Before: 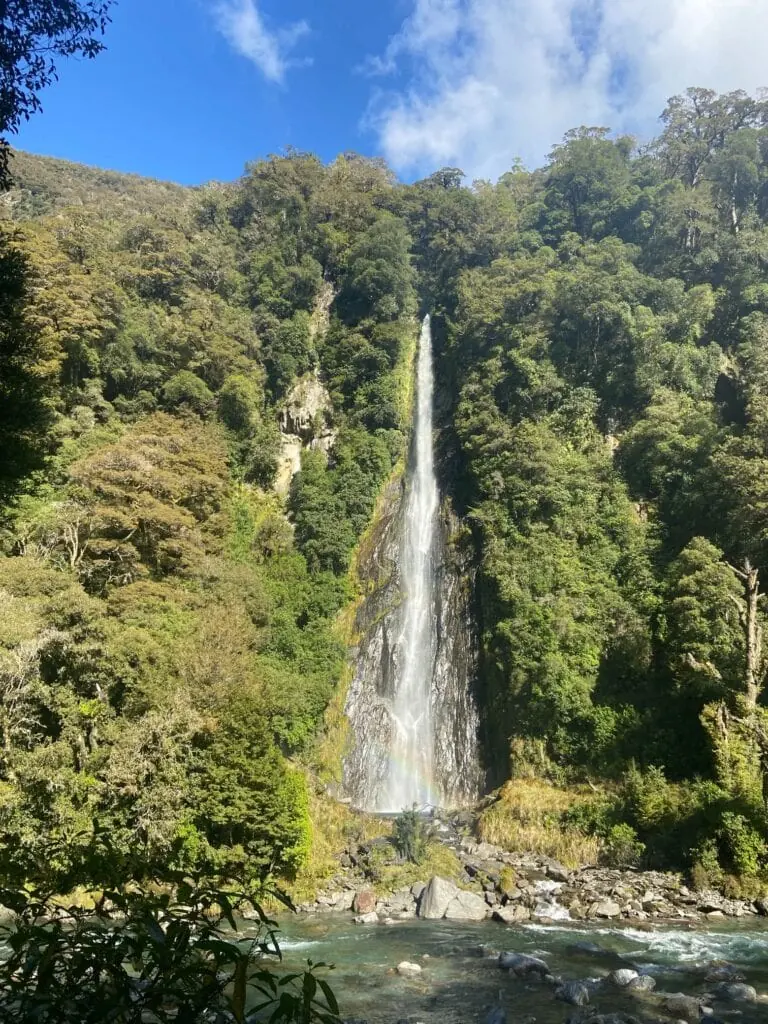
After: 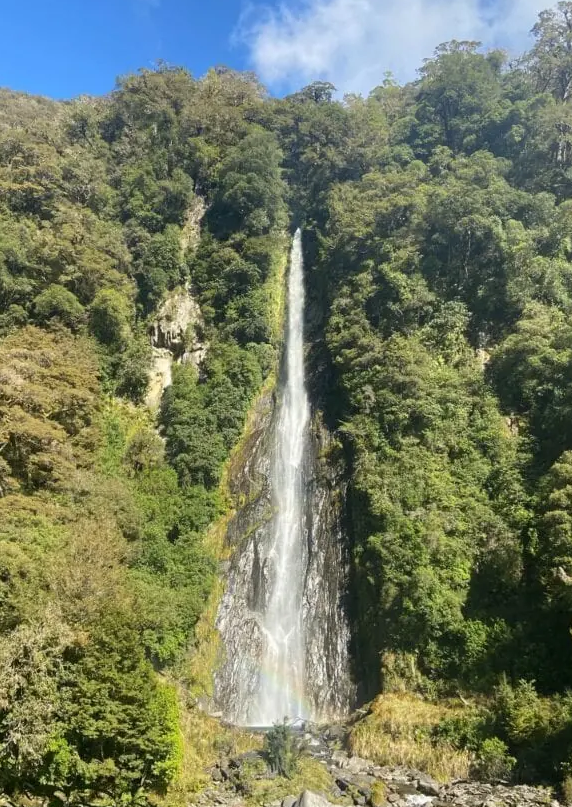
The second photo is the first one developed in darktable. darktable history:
crop: left 16.816%, top 8.44%, right 8.606%, bottom 12.657%
